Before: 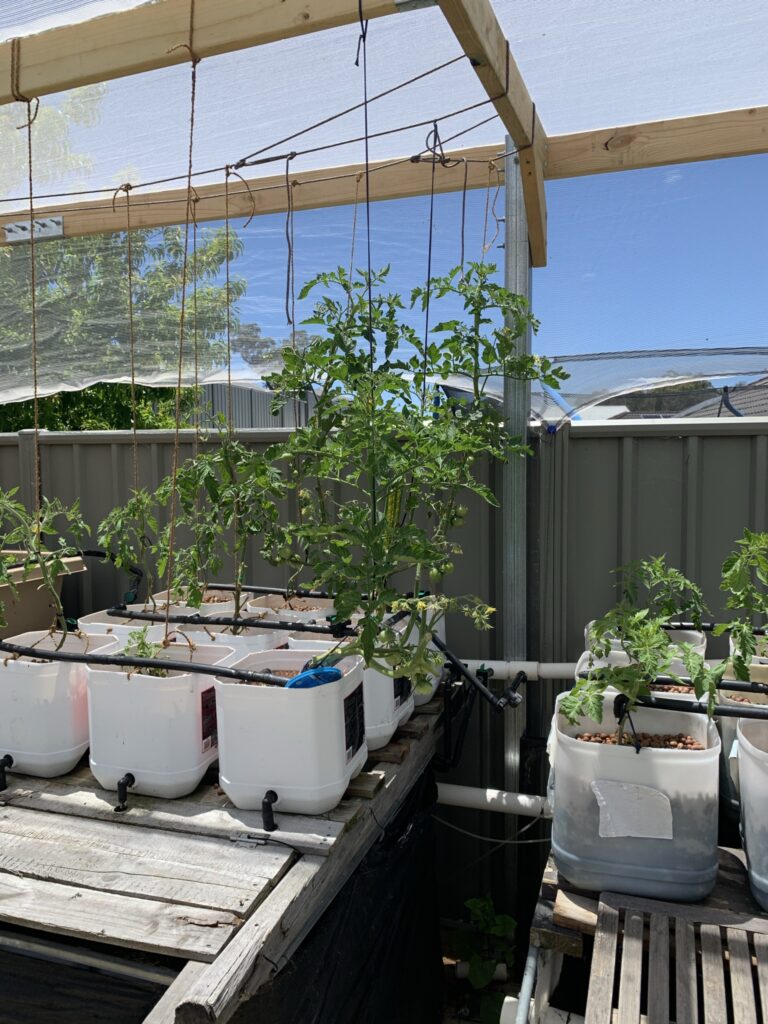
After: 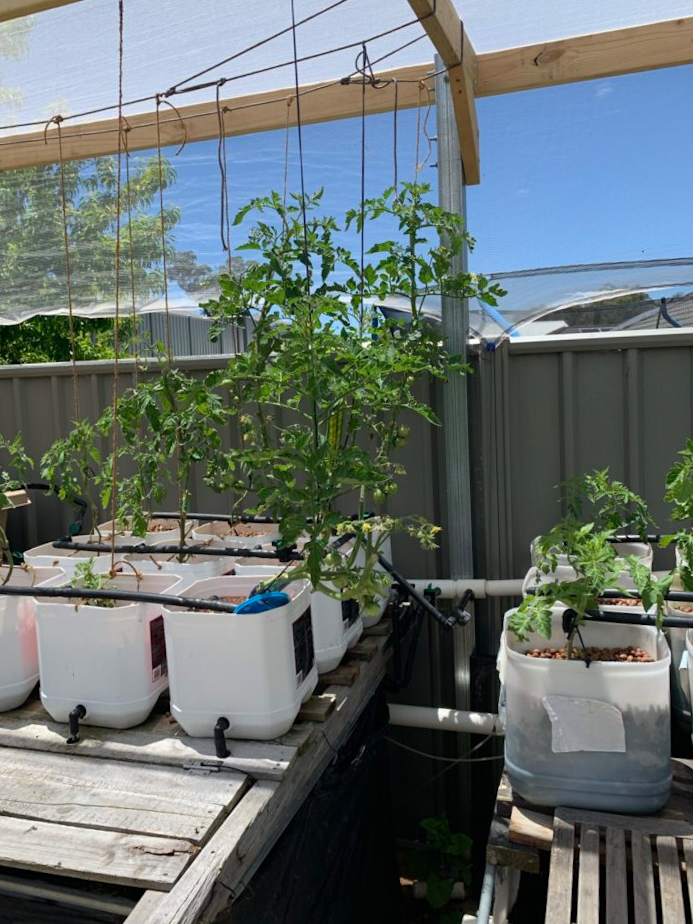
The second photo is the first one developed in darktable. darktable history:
exposure: compensate highlight preservation false
crop and rotate: angle 1.96°, left 5.673%, top 5.673%
